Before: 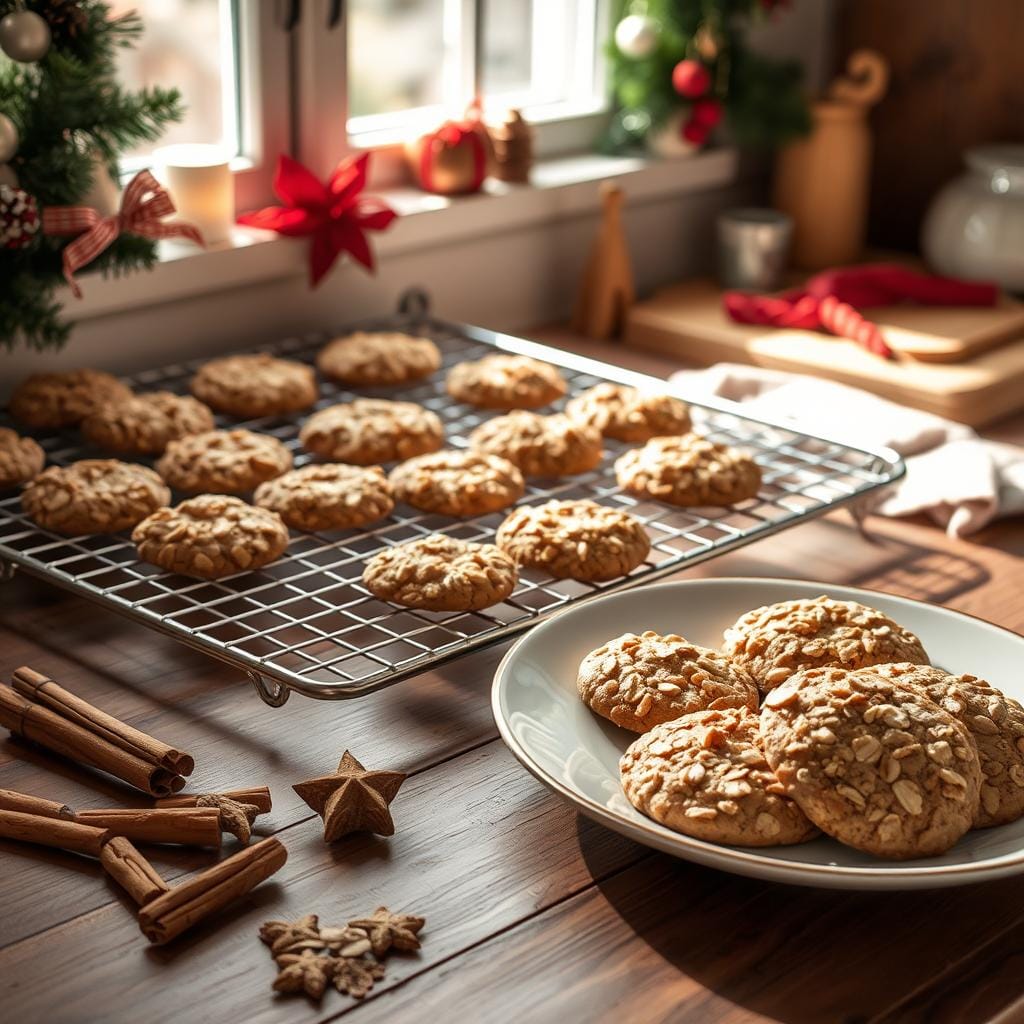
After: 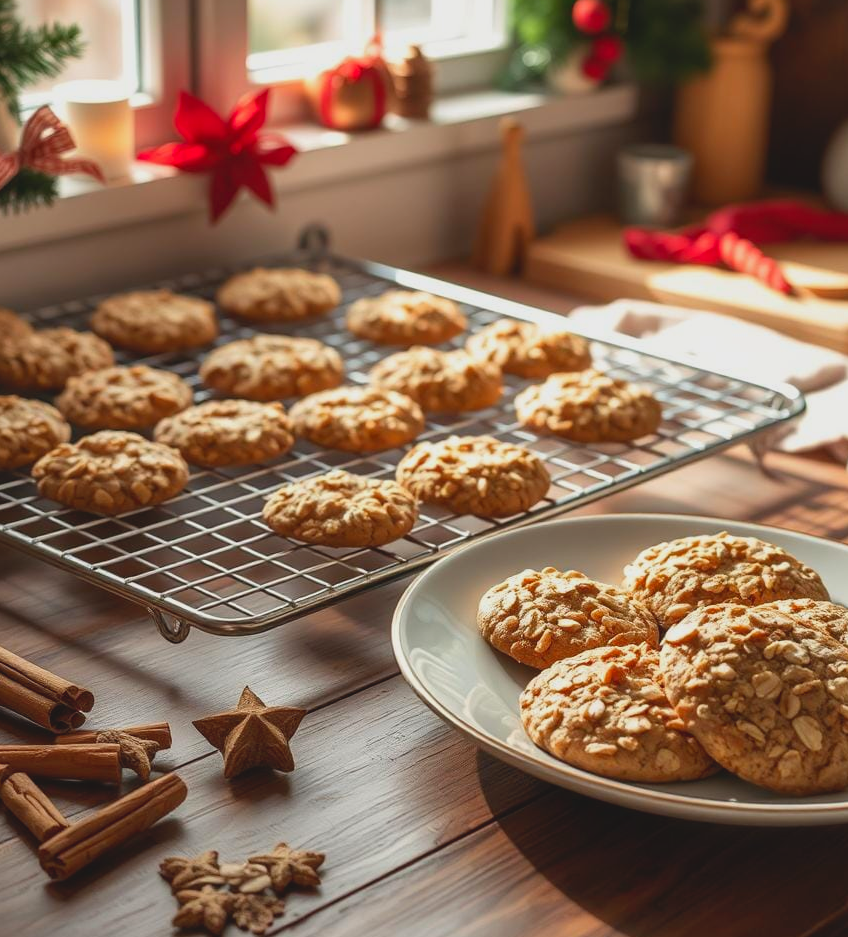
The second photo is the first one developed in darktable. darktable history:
lowpass: radius 0.1, contrast 0.85, saturation 1.1, unbound 0
tone equalizer: on, module defaults
crop: left 9.807%, top 6.259%, right 7.334%, bottom 2.177%
